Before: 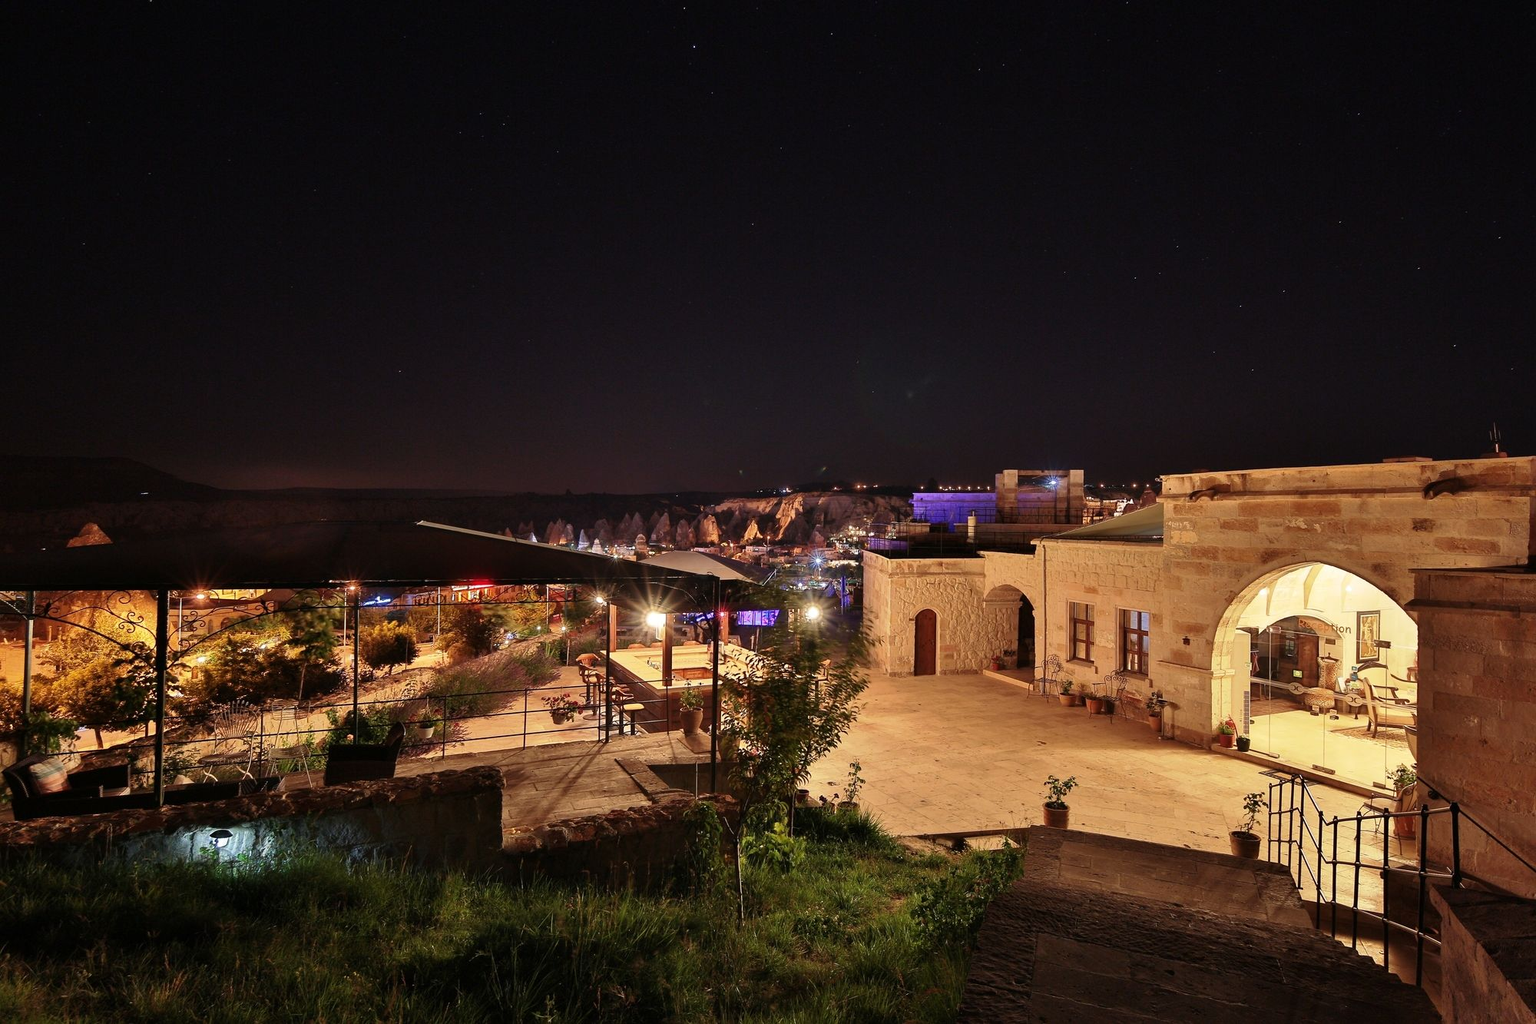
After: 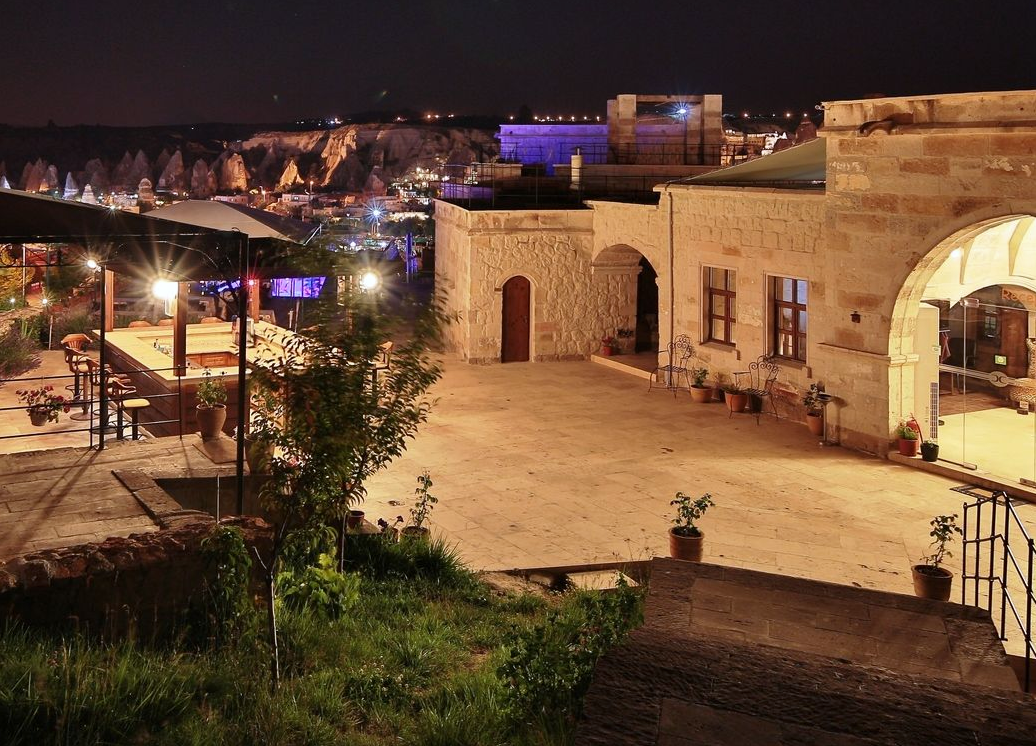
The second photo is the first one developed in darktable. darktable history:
crop: left 34.479%, top 38.822%, right 13.718%, bottom 5.172%
white balance: red 0.983, blue 1.036
